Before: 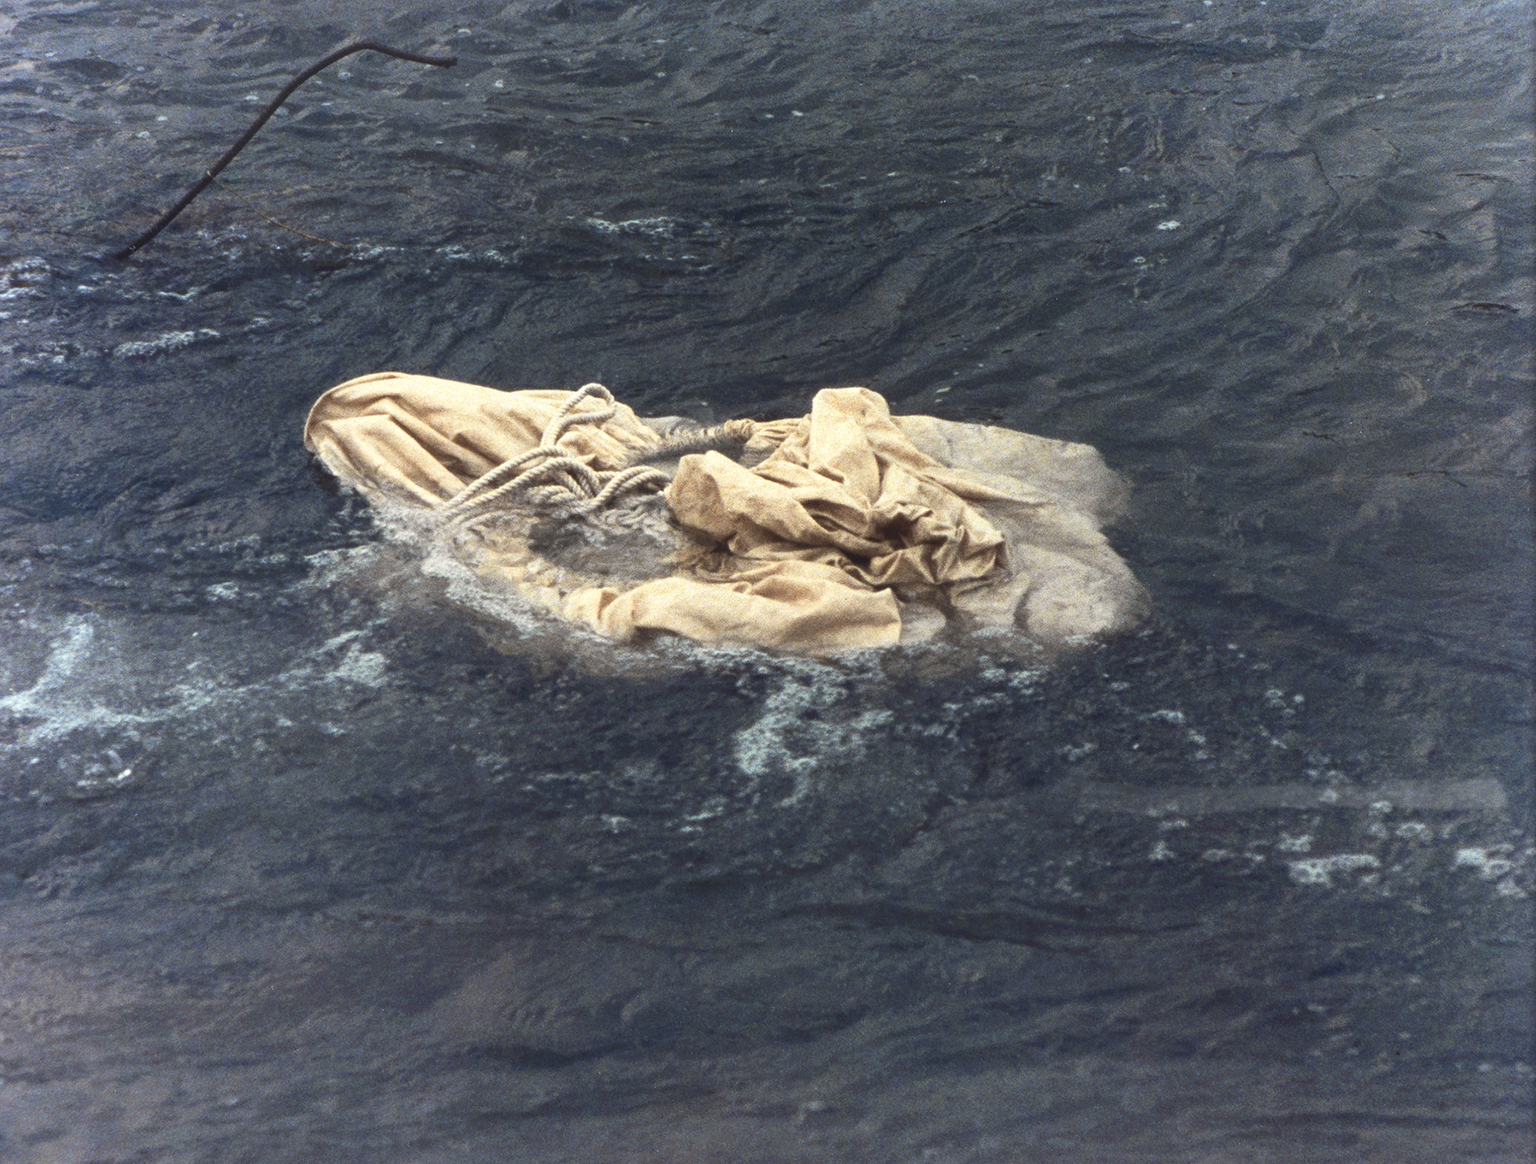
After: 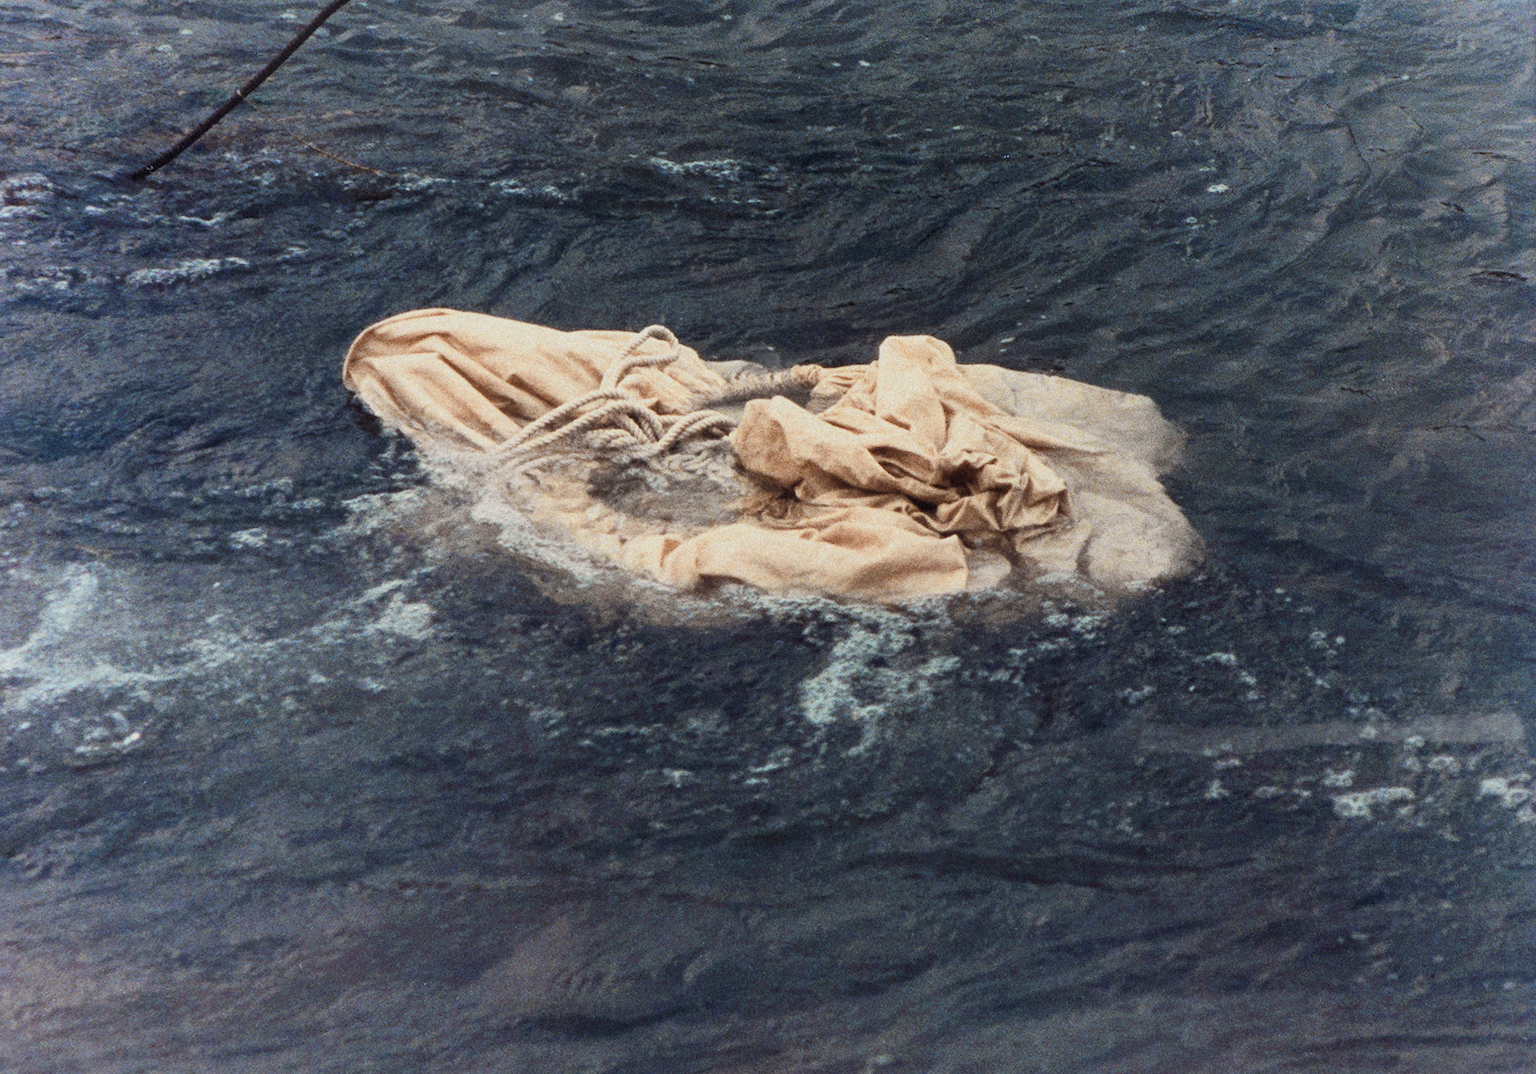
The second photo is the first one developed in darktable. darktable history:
color balance rgb: shadows lift › chroma 1%, shadows lift › hue 28.8°, power › hue 60°, highlights gain › chroma 1%, highlights gain › hue 60°, global offset › luminance 0.25%, perceptual saturation grading › highlights -20%, perceptual saturation grading › shadows 20%, perceptual brilliance grading › highlights 10%, perceptual brilliance grading › shadows -5%, global vibrance 19.67%
grain: mid-tones bias 0%
rotate and perspective: rotation -0.013°, lens shift (vertical) -0.027, lens shift (horizontal) 0.178, crop left 0.016, crop right 0.989, crop top 0.082, crop bottom 0.918
filmic rgb: black relative exposure -7.32 EV, white relative exposure 5.09 EV, hardness 3.2
